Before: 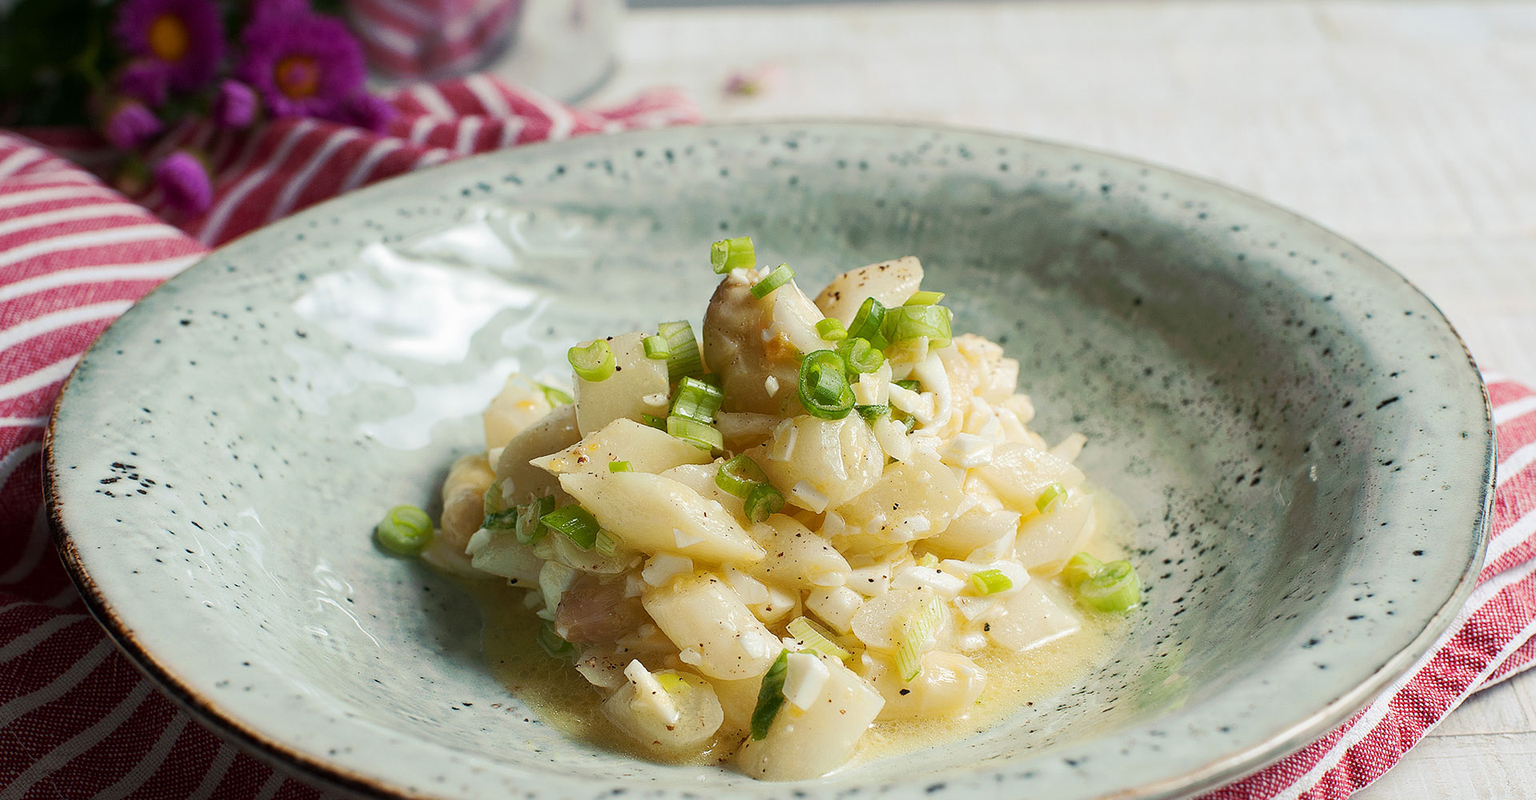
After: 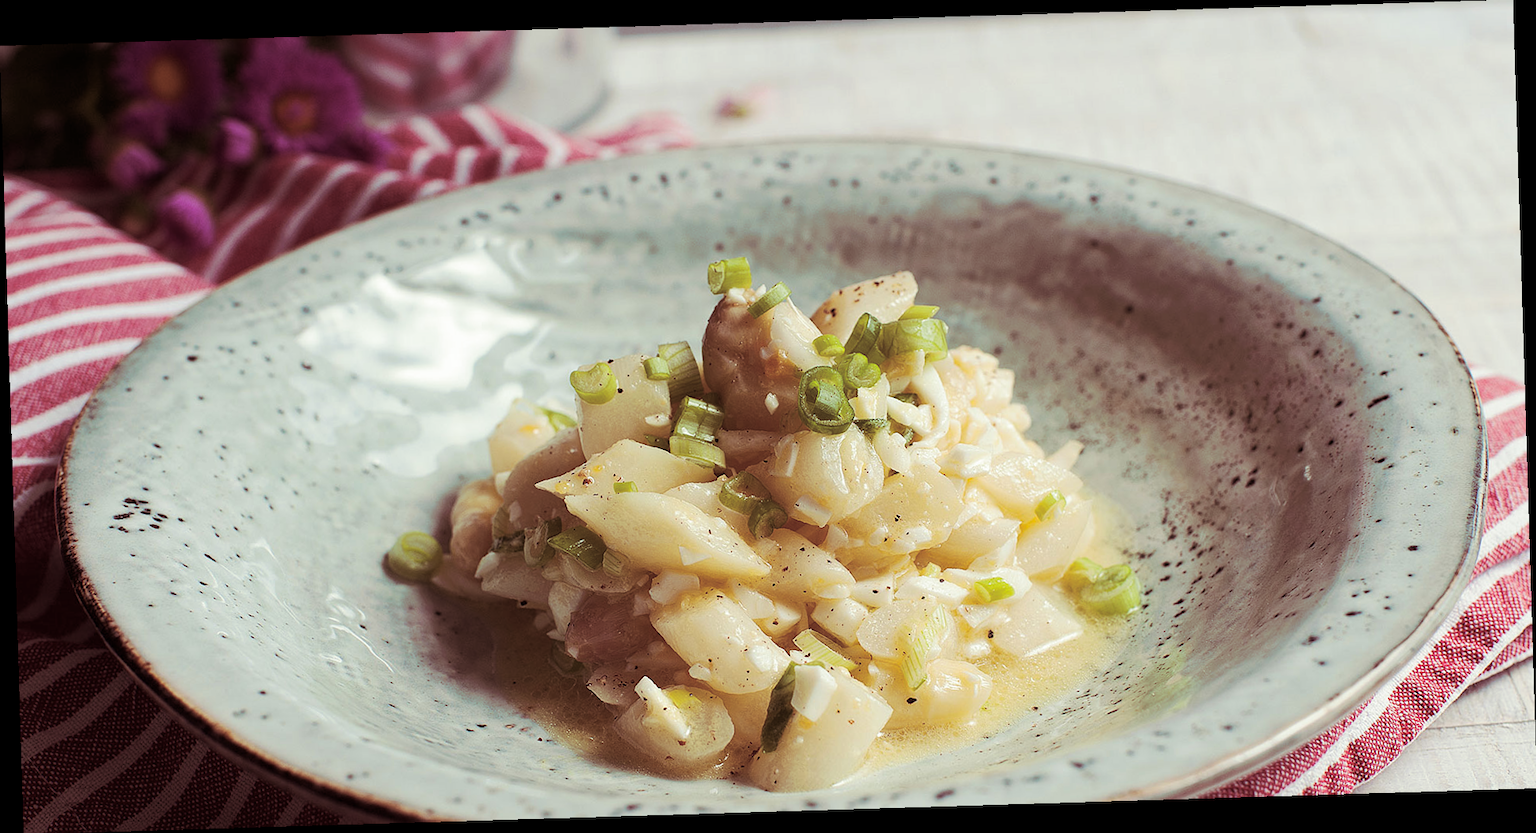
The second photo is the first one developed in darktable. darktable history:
rotate and perspective: rotation -1.75°, automatic cropping off
split-toning: on, module defaults
